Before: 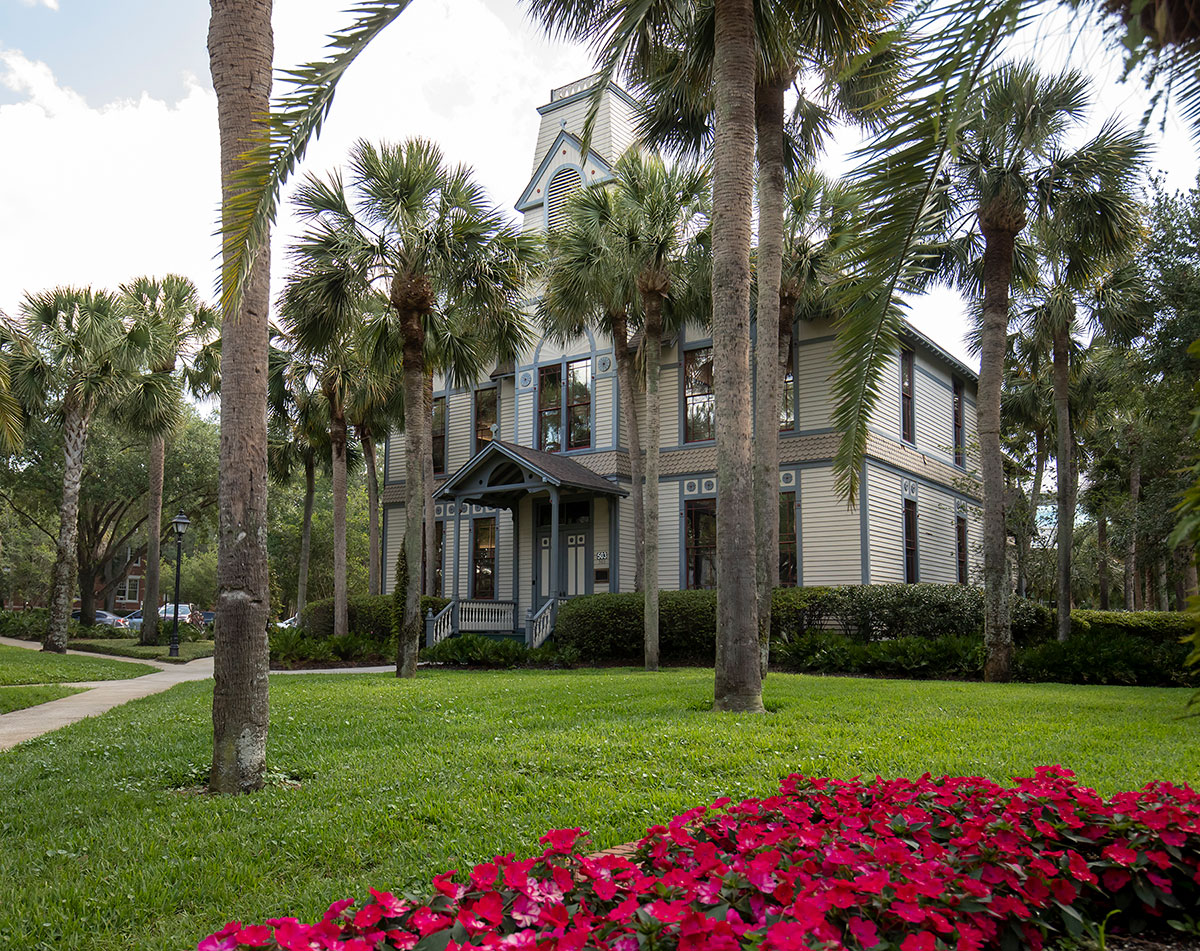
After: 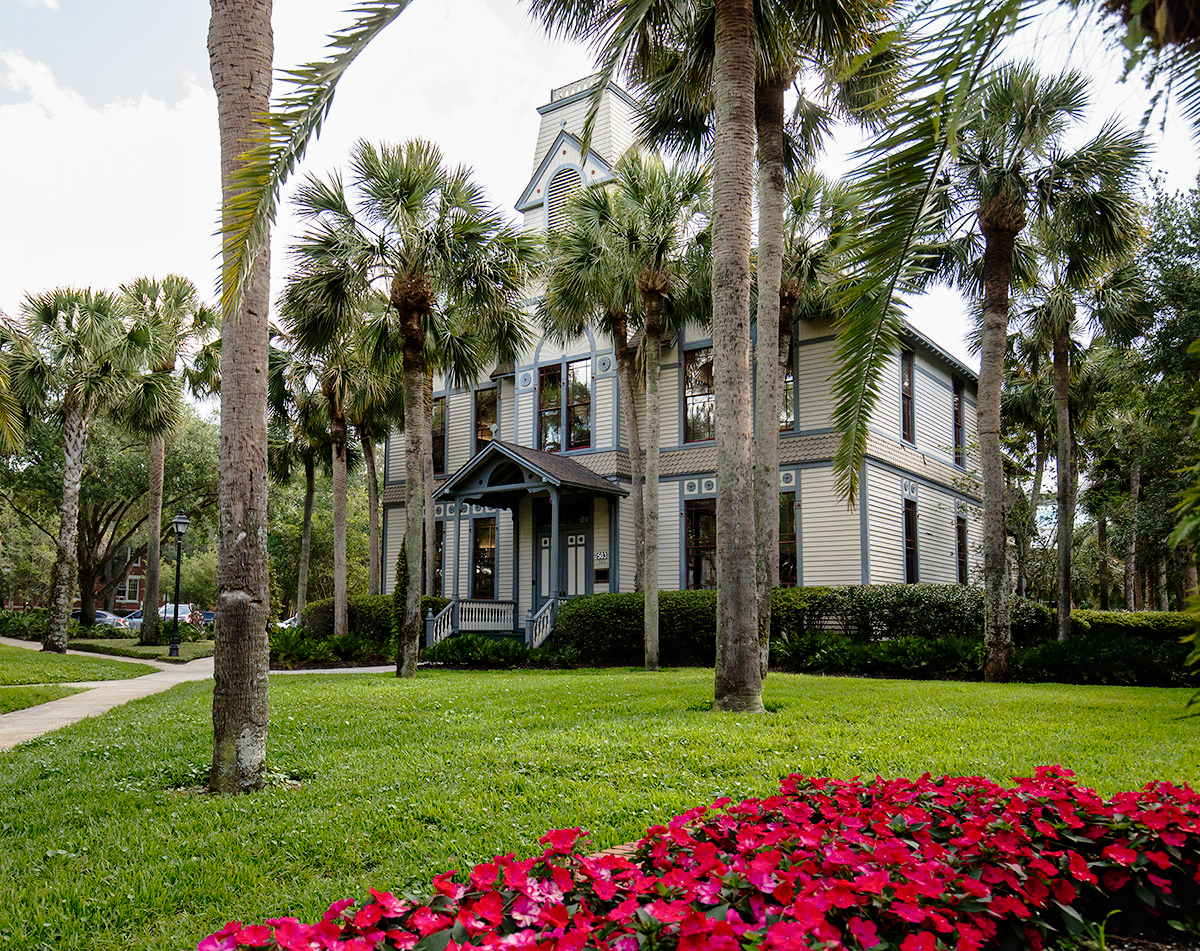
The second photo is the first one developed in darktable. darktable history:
local contrast: mode bilateral grid, contrast 29, coarseness 15, detail 115%, midtone range 0.2
tone curve: curves: ch0 [(0.014, 0.013) (0.088, 0.043) (0.208, 0.176) (0.257, 0.267) (0.406, 0.483) (0.489, 0.556) (0.667, 0.73) (0.793, 0.851) (0.994, 0.974)]; ch1 [(0, 0) (0.161, 0.092) (0.35, 0.33) (0.392, 0.392) (0.457, 0.467) (0.505, 0.497) (0.537, 0.518) (0.553, 0.53) (0.58, 0.567) (0.739, 0.697) (1, 1)]; ch2 [(0, 0) (0.346, 0.362) (0.448, 0.419) (0.502, 0.499) (0.533, 0.517) (0.556, 0.533) (0.629, 0.619) (0.717, 0.678) (1, 1)], preserve colors none
